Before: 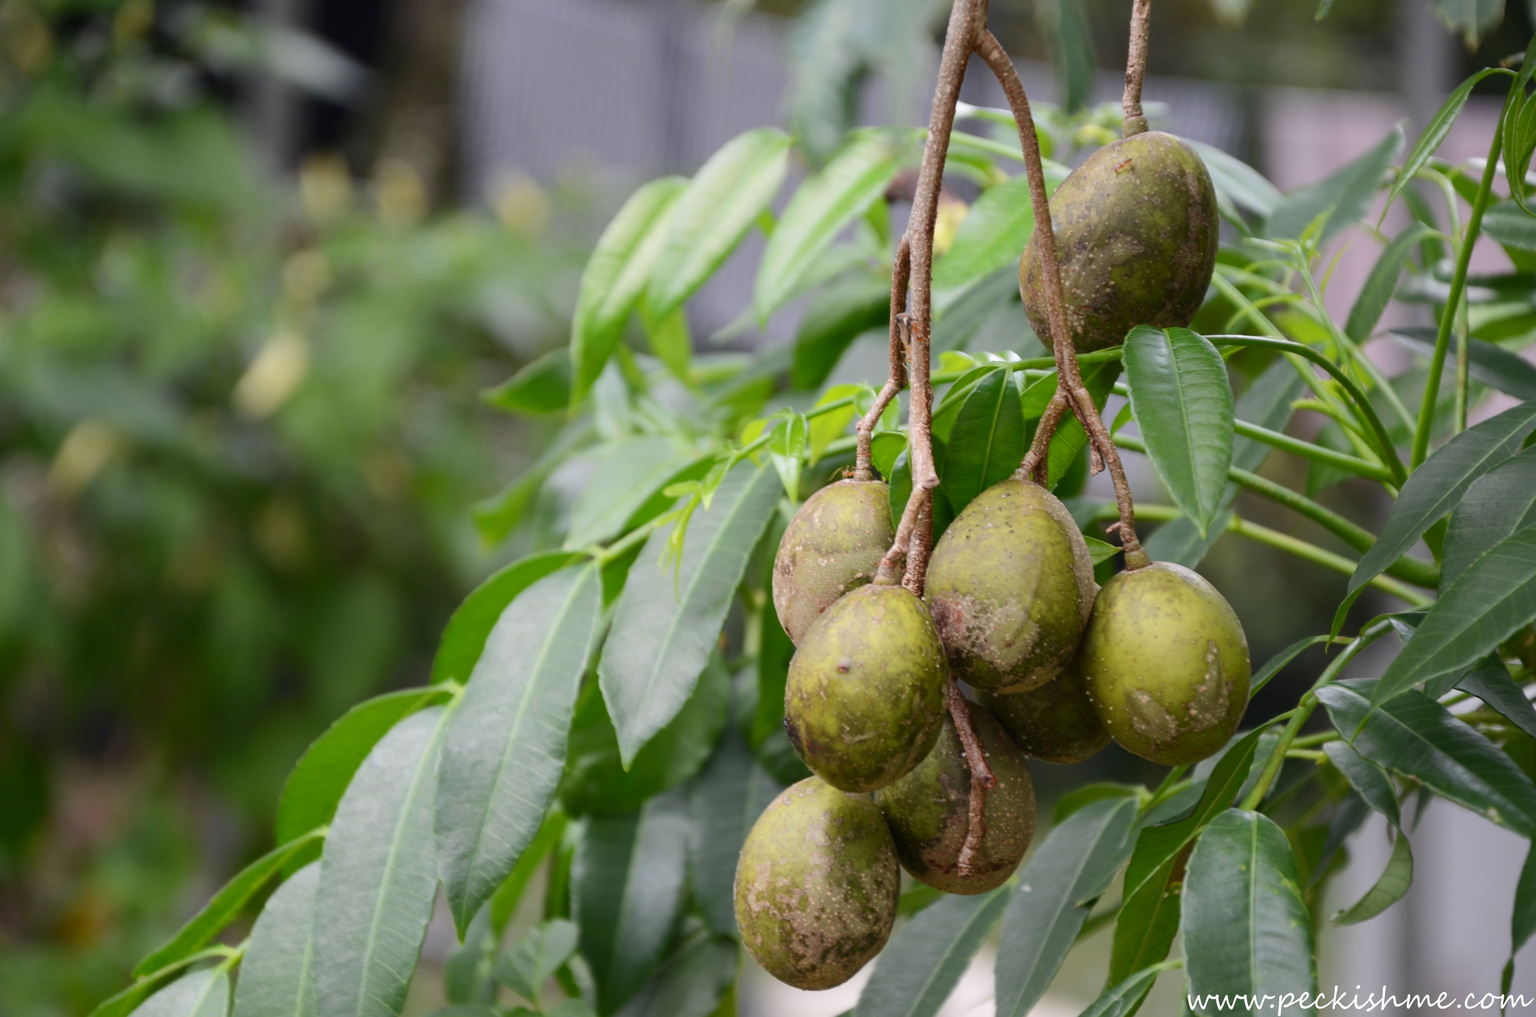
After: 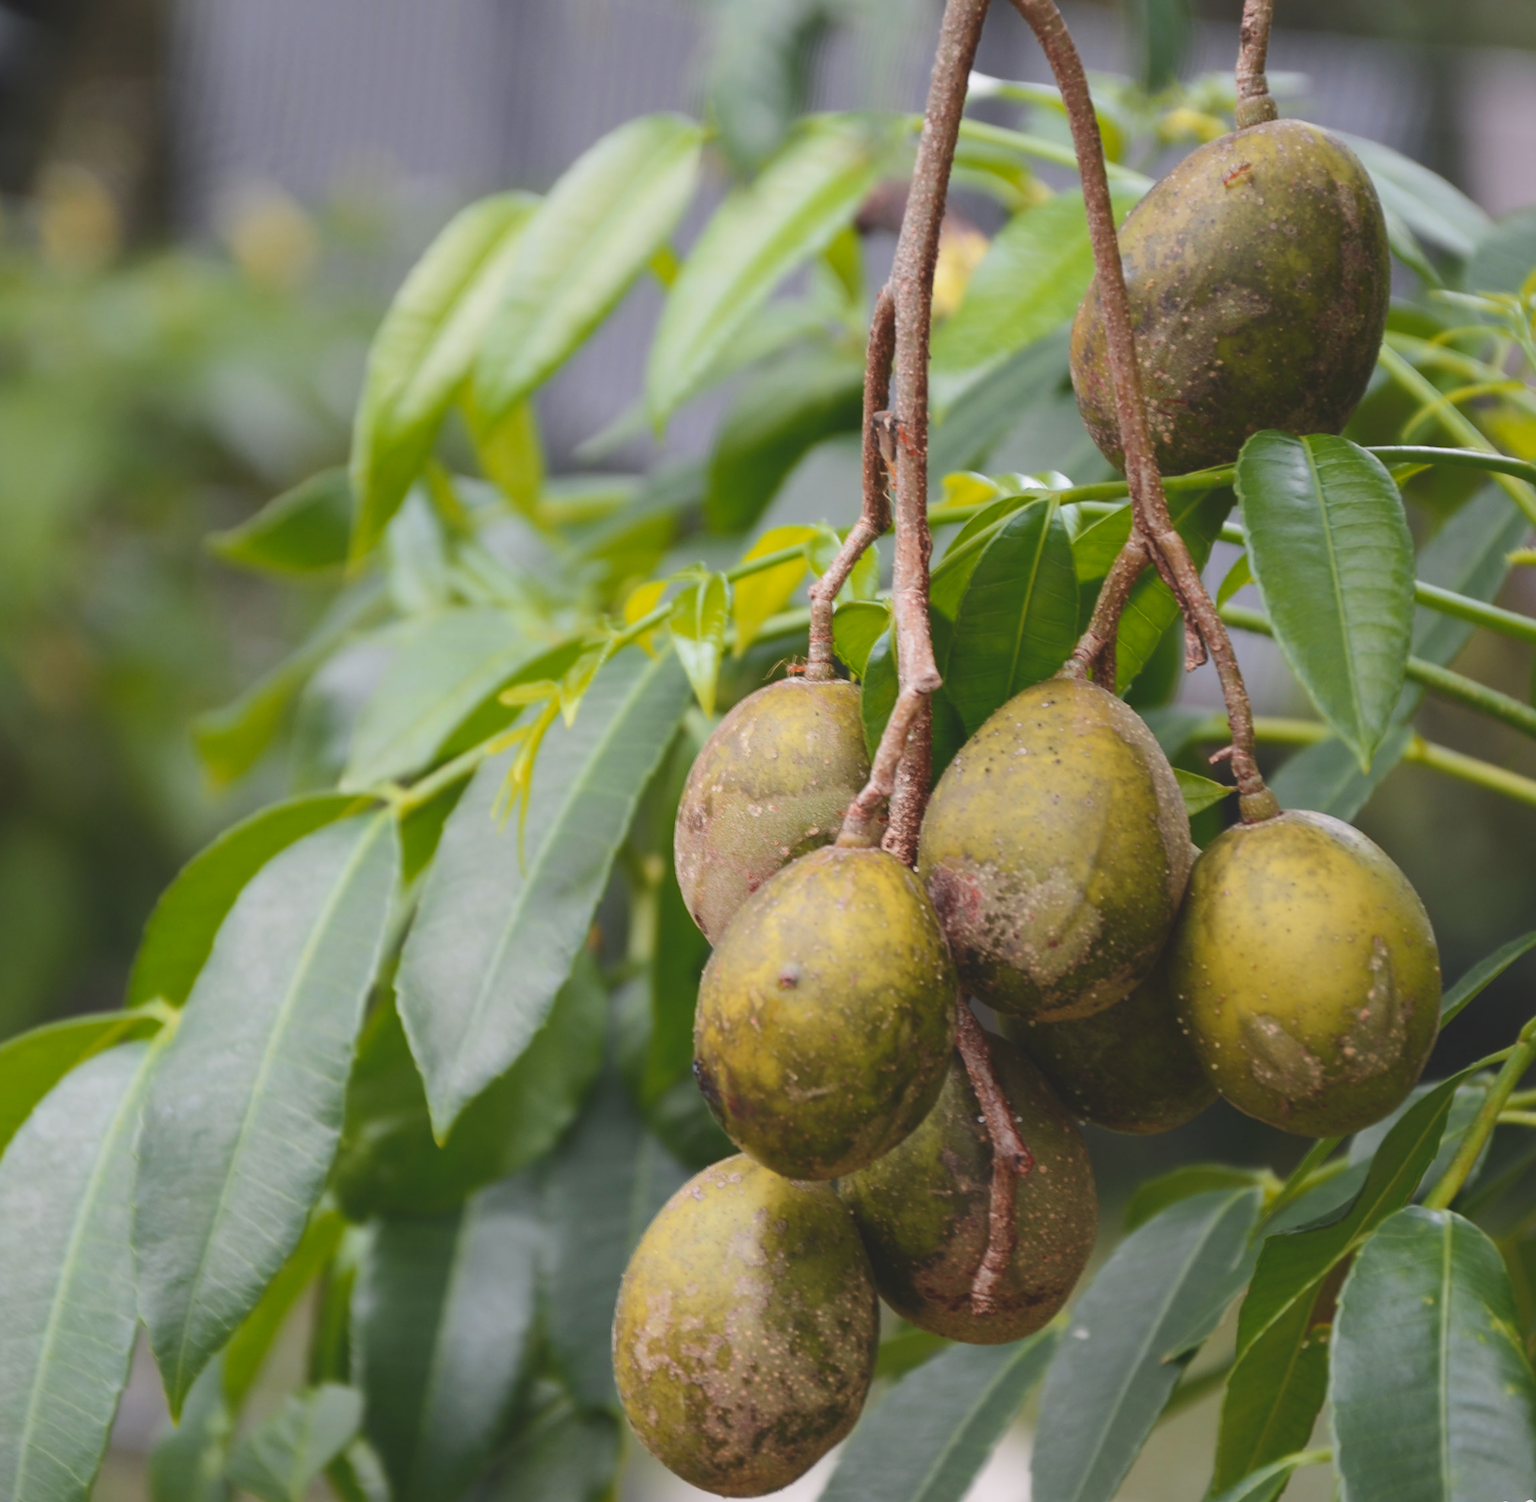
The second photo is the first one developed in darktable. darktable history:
exposure: black level correction -0.015, exposure -0.125 EV, compensate highlight preservation false
vignetting: fall-off start 116.67%, fall-off radius 59.26%, brightness -0.31, saturation -0.056
crop and rotate: left 22.918%, top 5.629%, right 14.711%, bottom 2.247%
color zones: curves: ch1 [(0.235, 0.558) (0.75, 0.5)]; ch2 [(0.25, 0.462) (0.749, 0.457)], mix 25.94%
